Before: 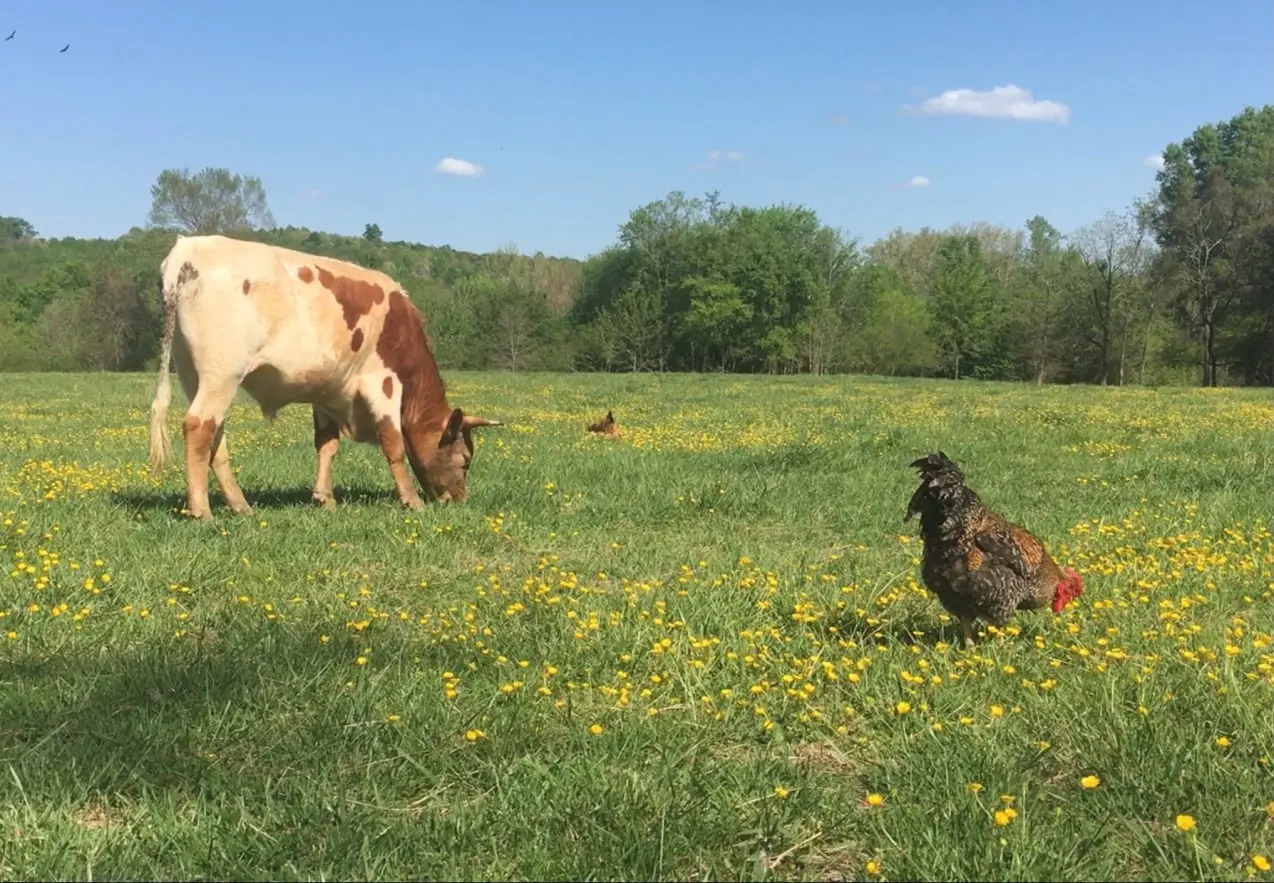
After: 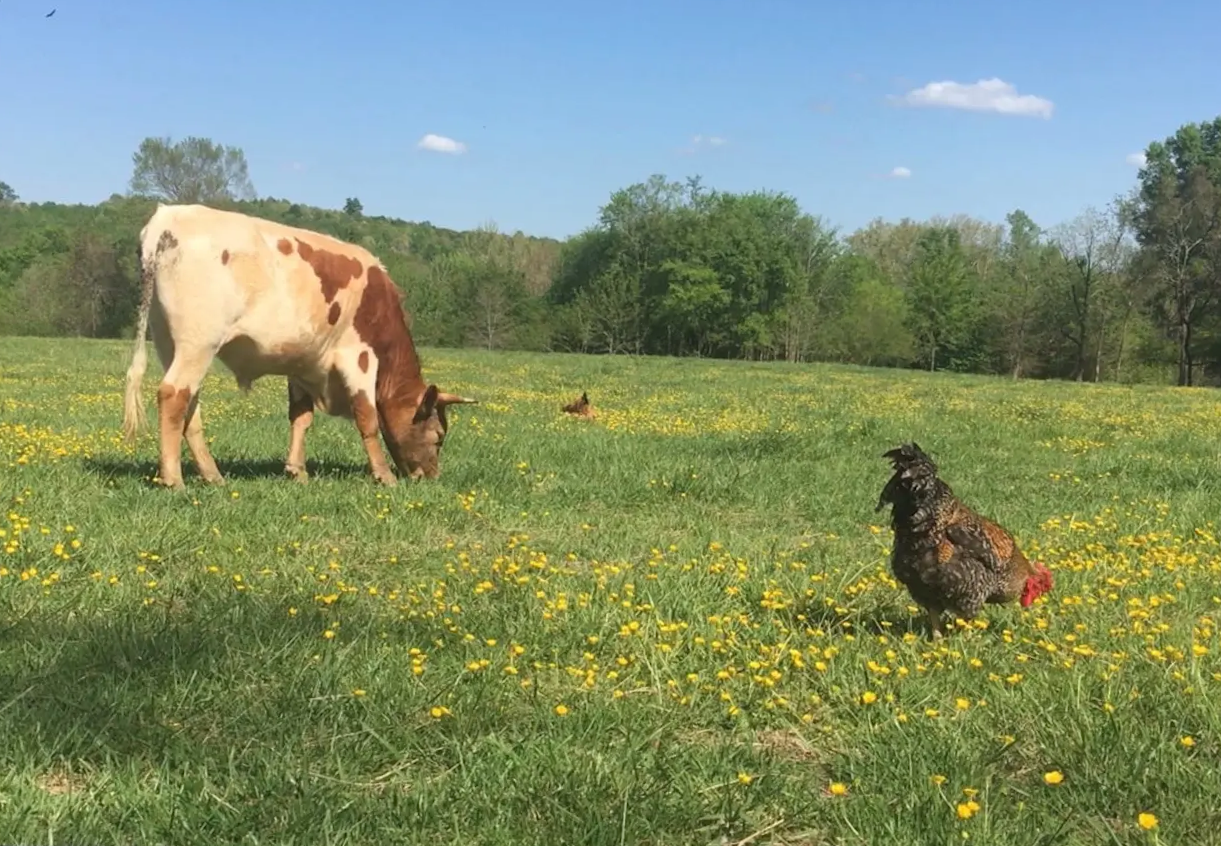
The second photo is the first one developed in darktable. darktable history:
crop and rotate: angle -1.74°
